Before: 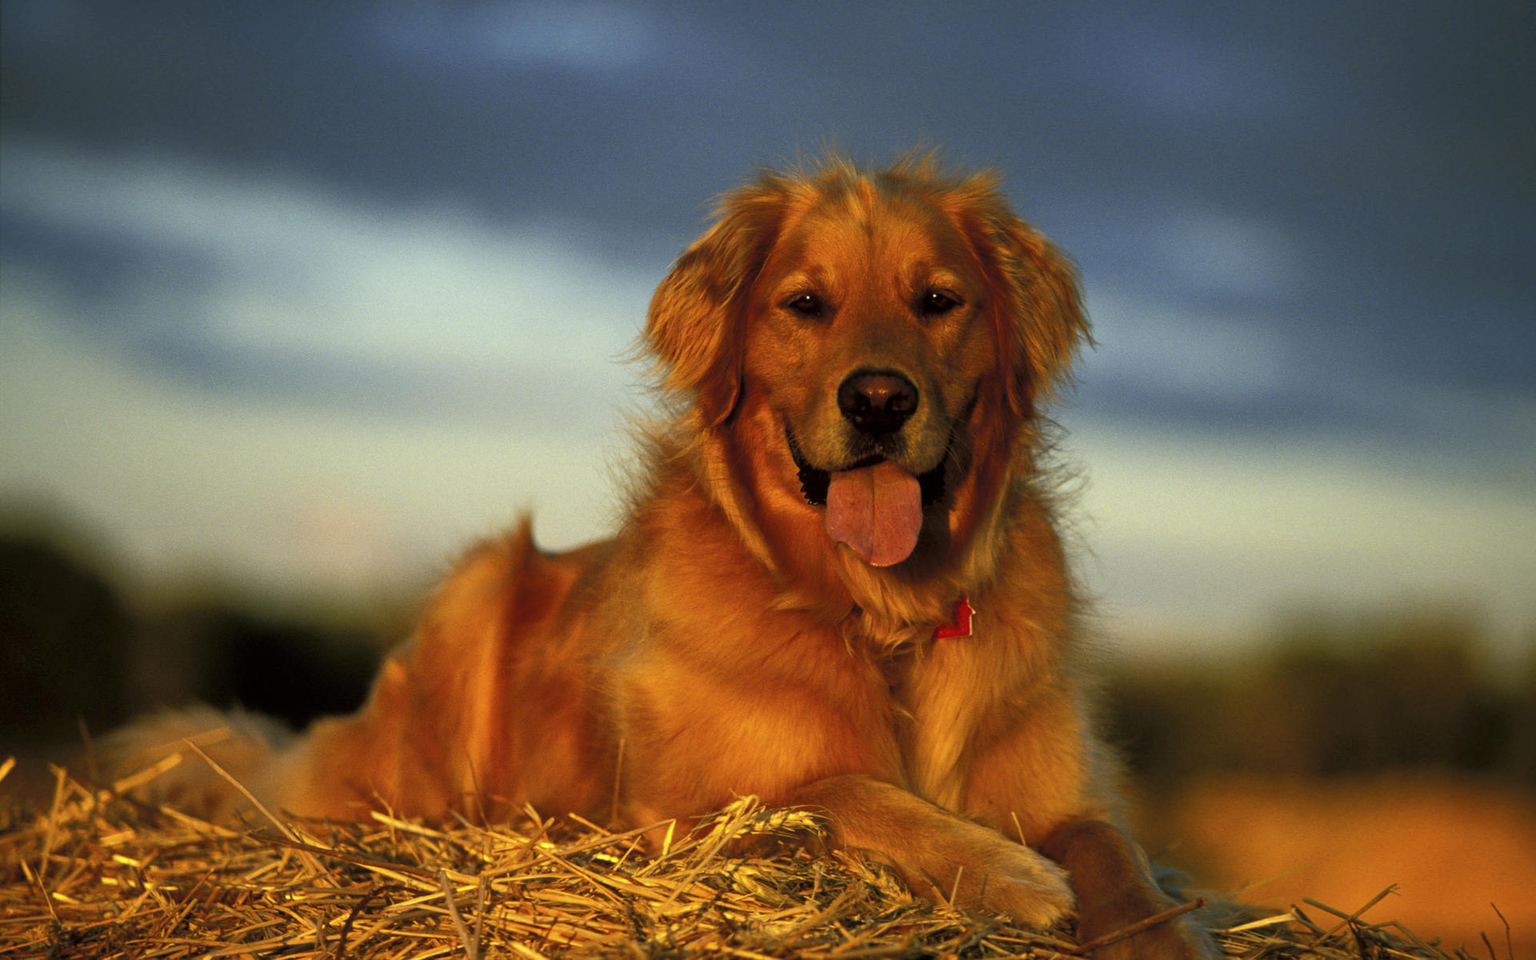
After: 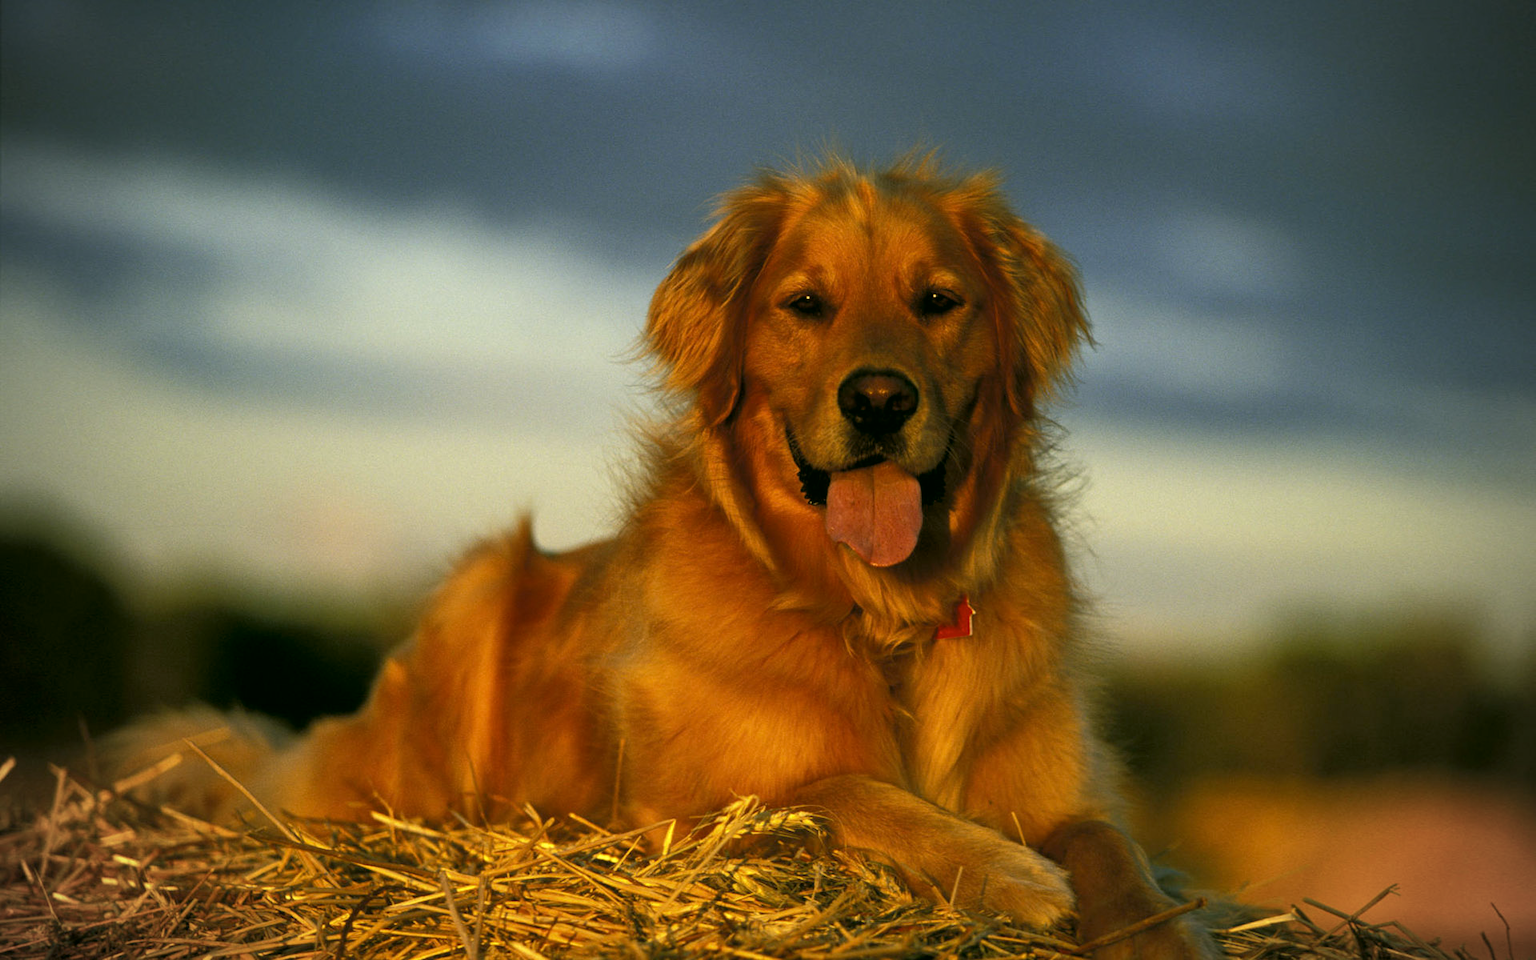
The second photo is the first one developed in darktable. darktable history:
color correction: highlights a* 4.02, highlights b* 4.98, shadows a* -7.55, shadows b* 4.98
vignetting: fall-off radius 60.92%
